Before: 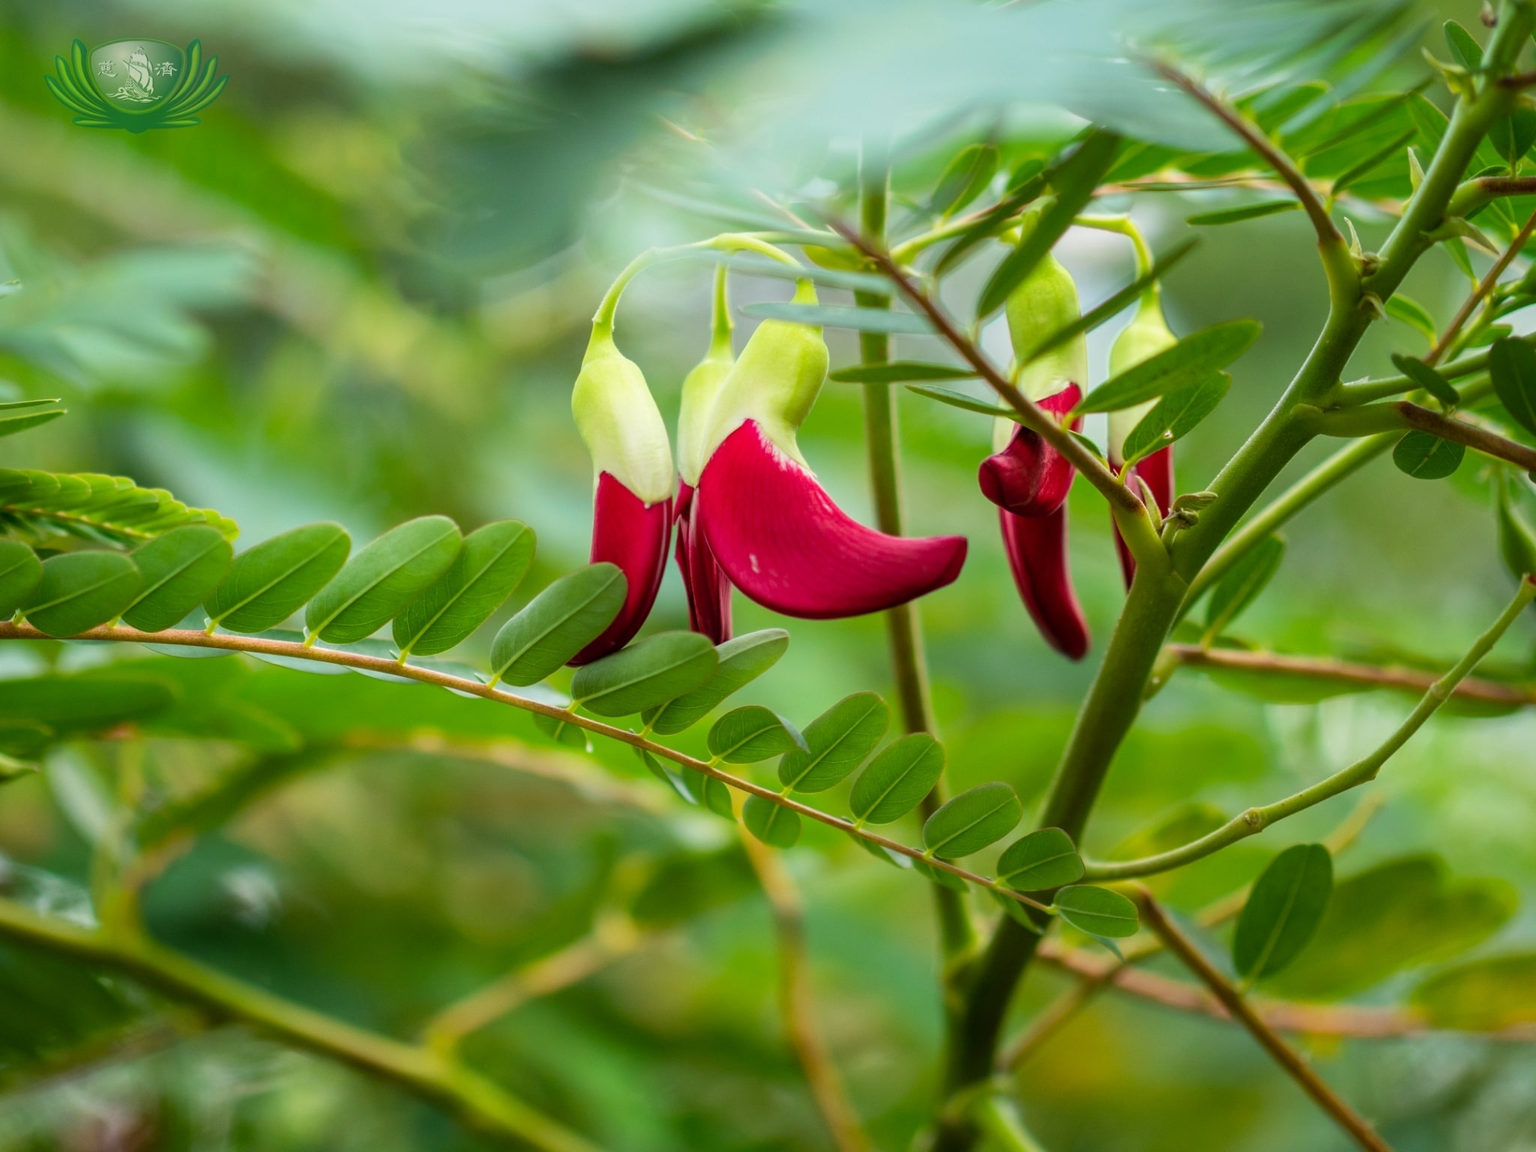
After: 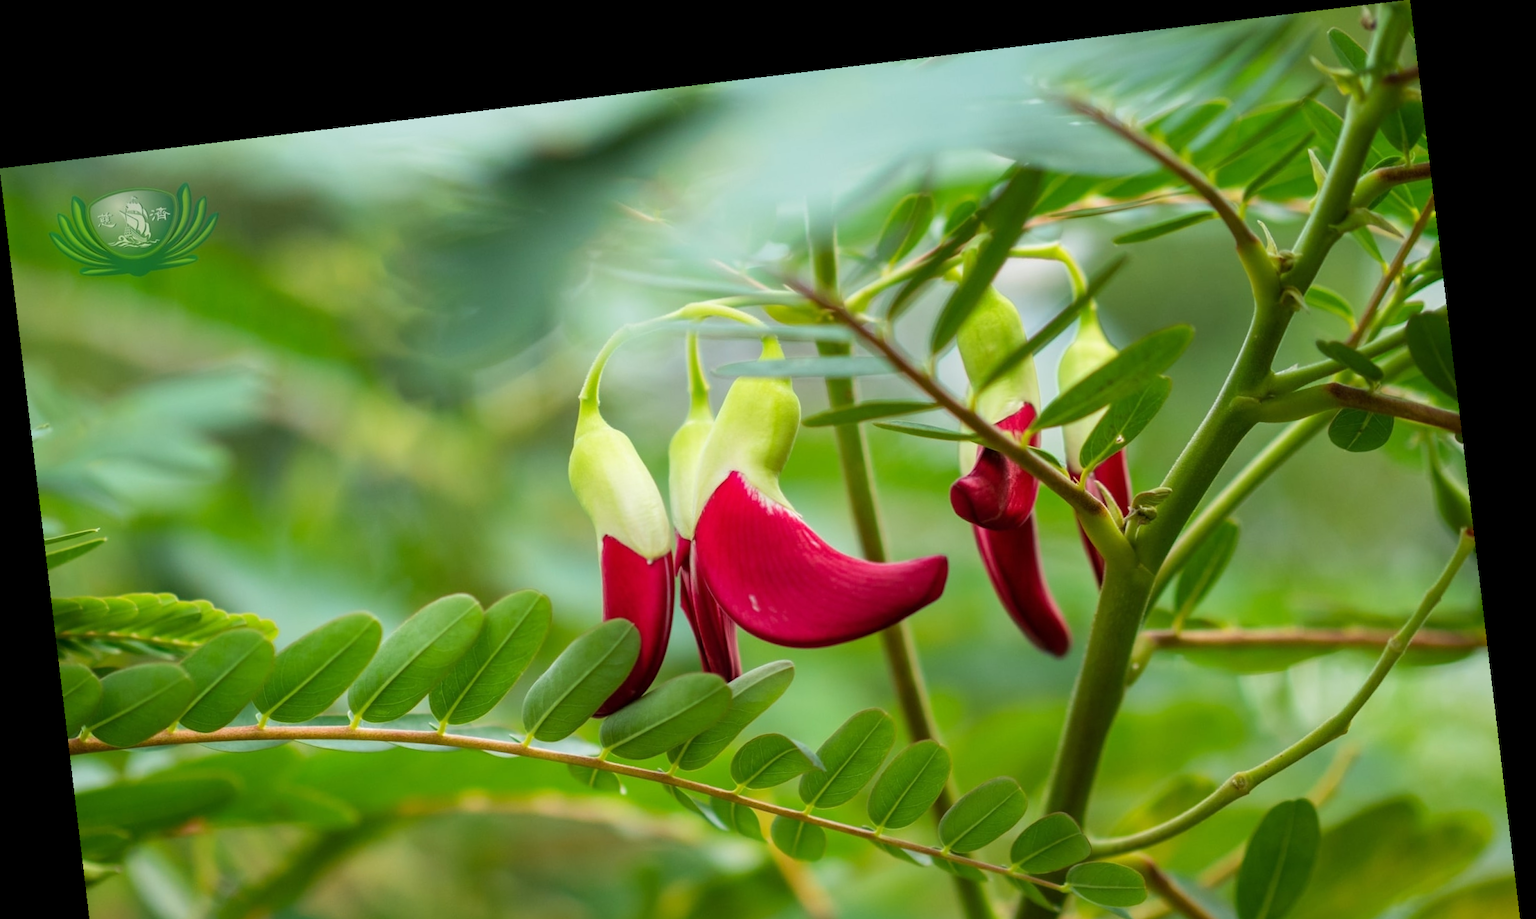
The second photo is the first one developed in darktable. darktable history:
rotate and perspective: rotation -6.83°, automatic cropping off
crop: bottom 24.988%
